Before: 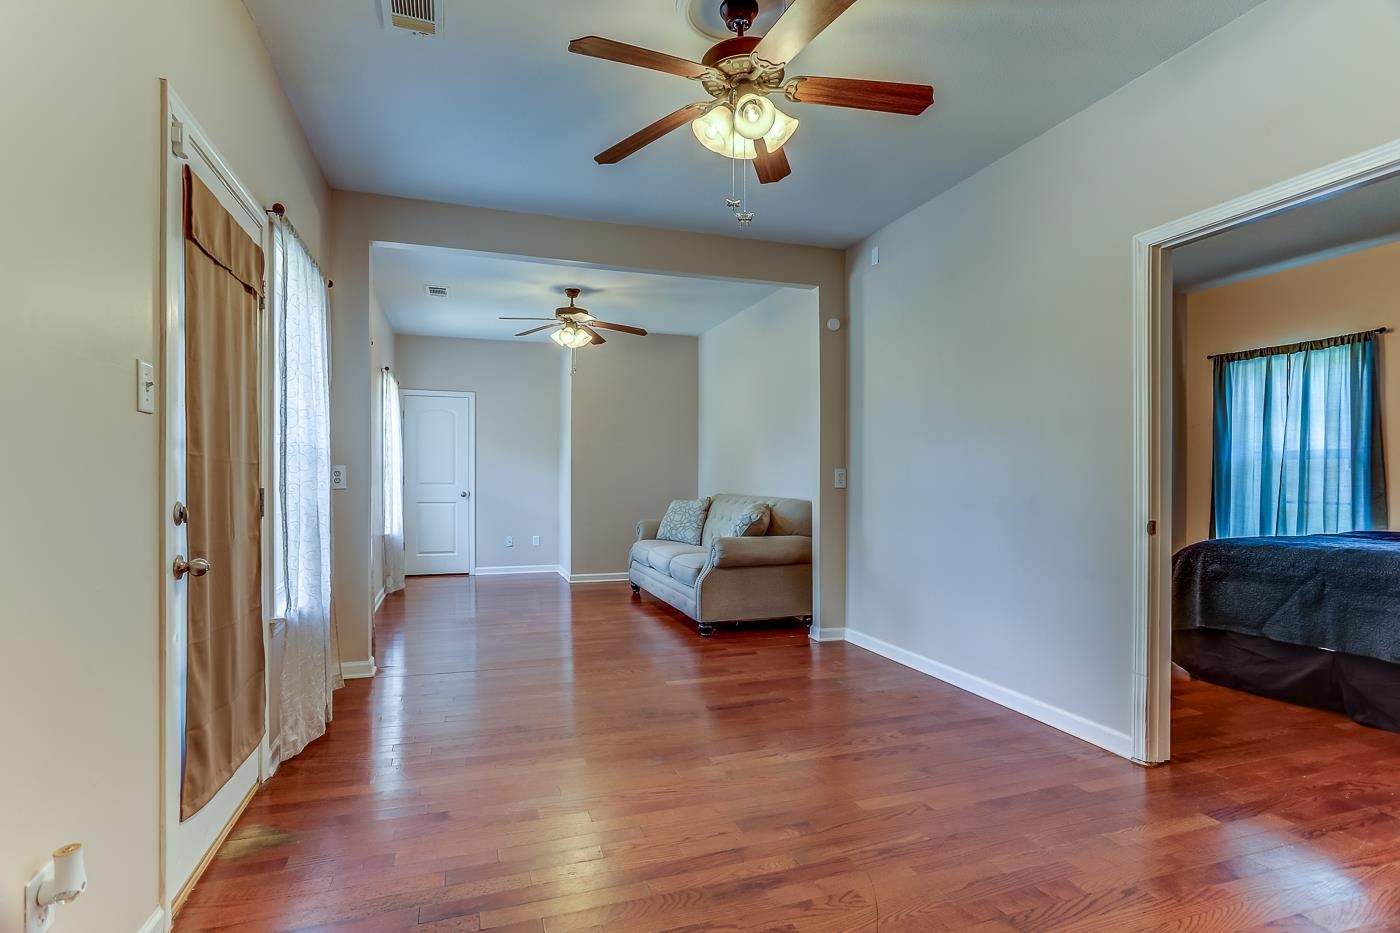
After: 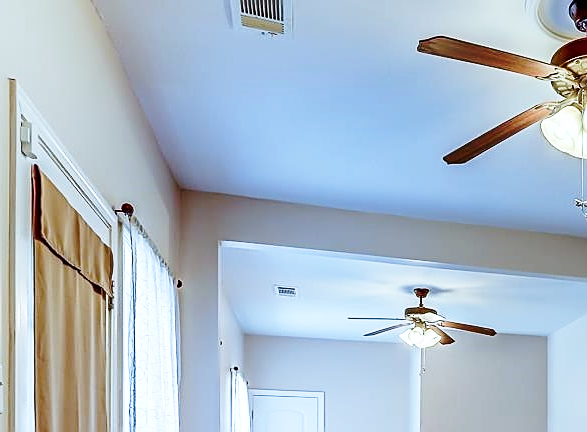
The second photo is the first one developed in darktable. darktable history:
sharpen: on, module defaults
crop and rotate: left 10.817%, top 0.062%, right 47.194%, bottom 53.626%
white balance: red 0.948, green 1.02, blue 1.176
base curve: curves: ch0 [(0, 0) (0.036, 0.037) (0.121, 0.228) (0.46, 0.76) (0.859, 0.983) (1, 1)], preserve colors none
